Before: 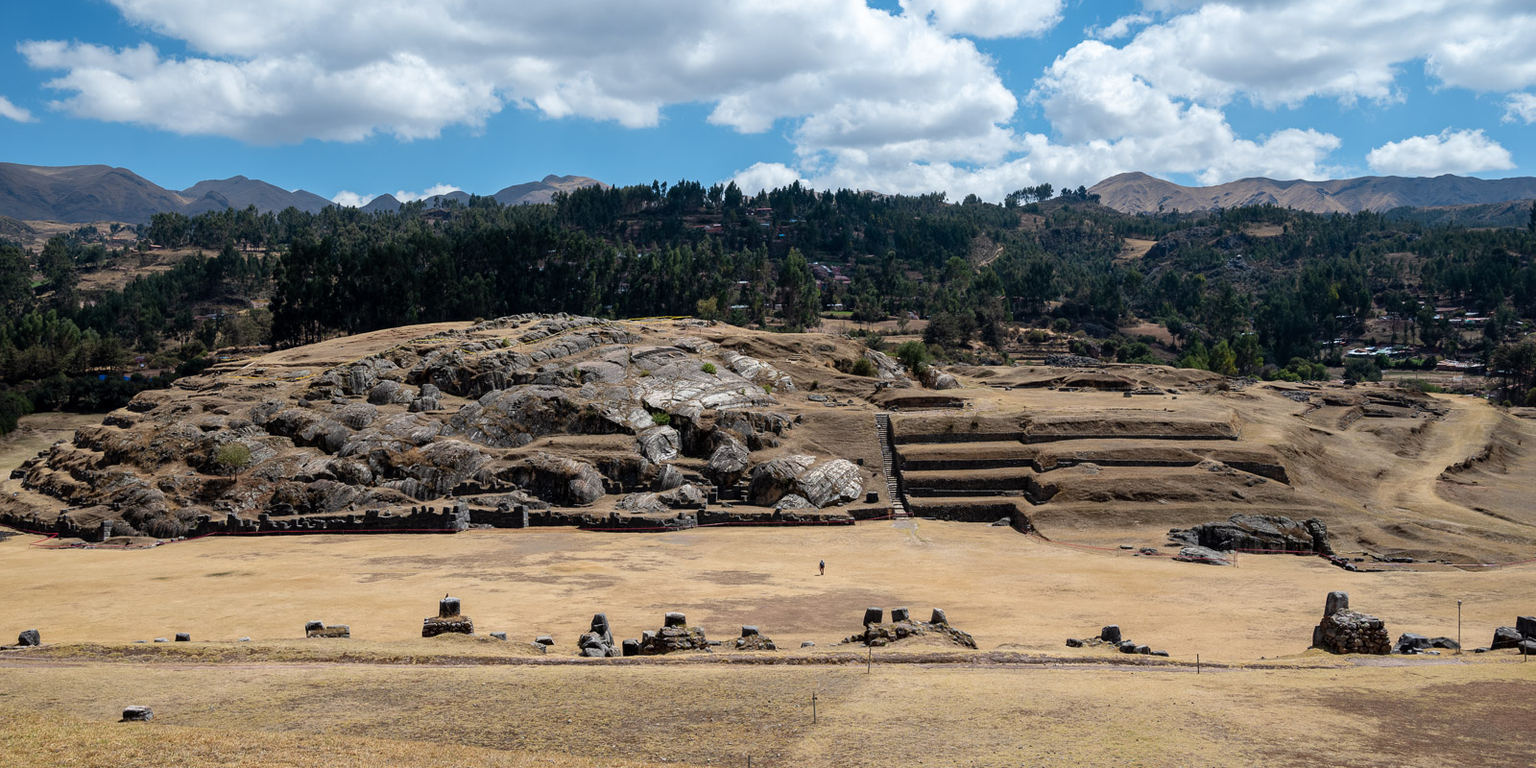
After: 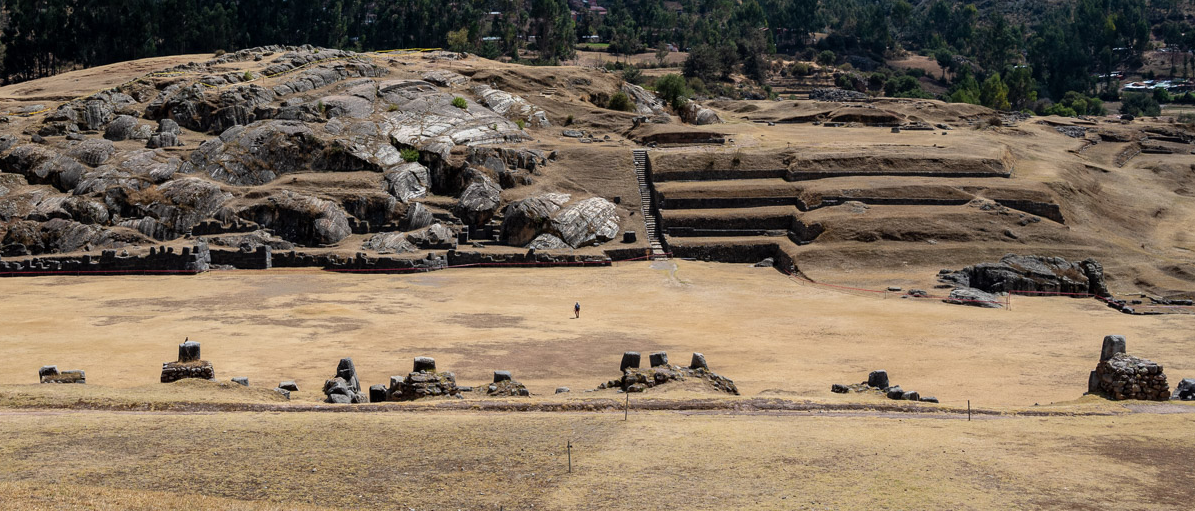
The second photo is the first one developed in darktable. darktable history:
crop and rotate: left 17.46%, top 35.205%, right 7.822%, bottom 0.832%
